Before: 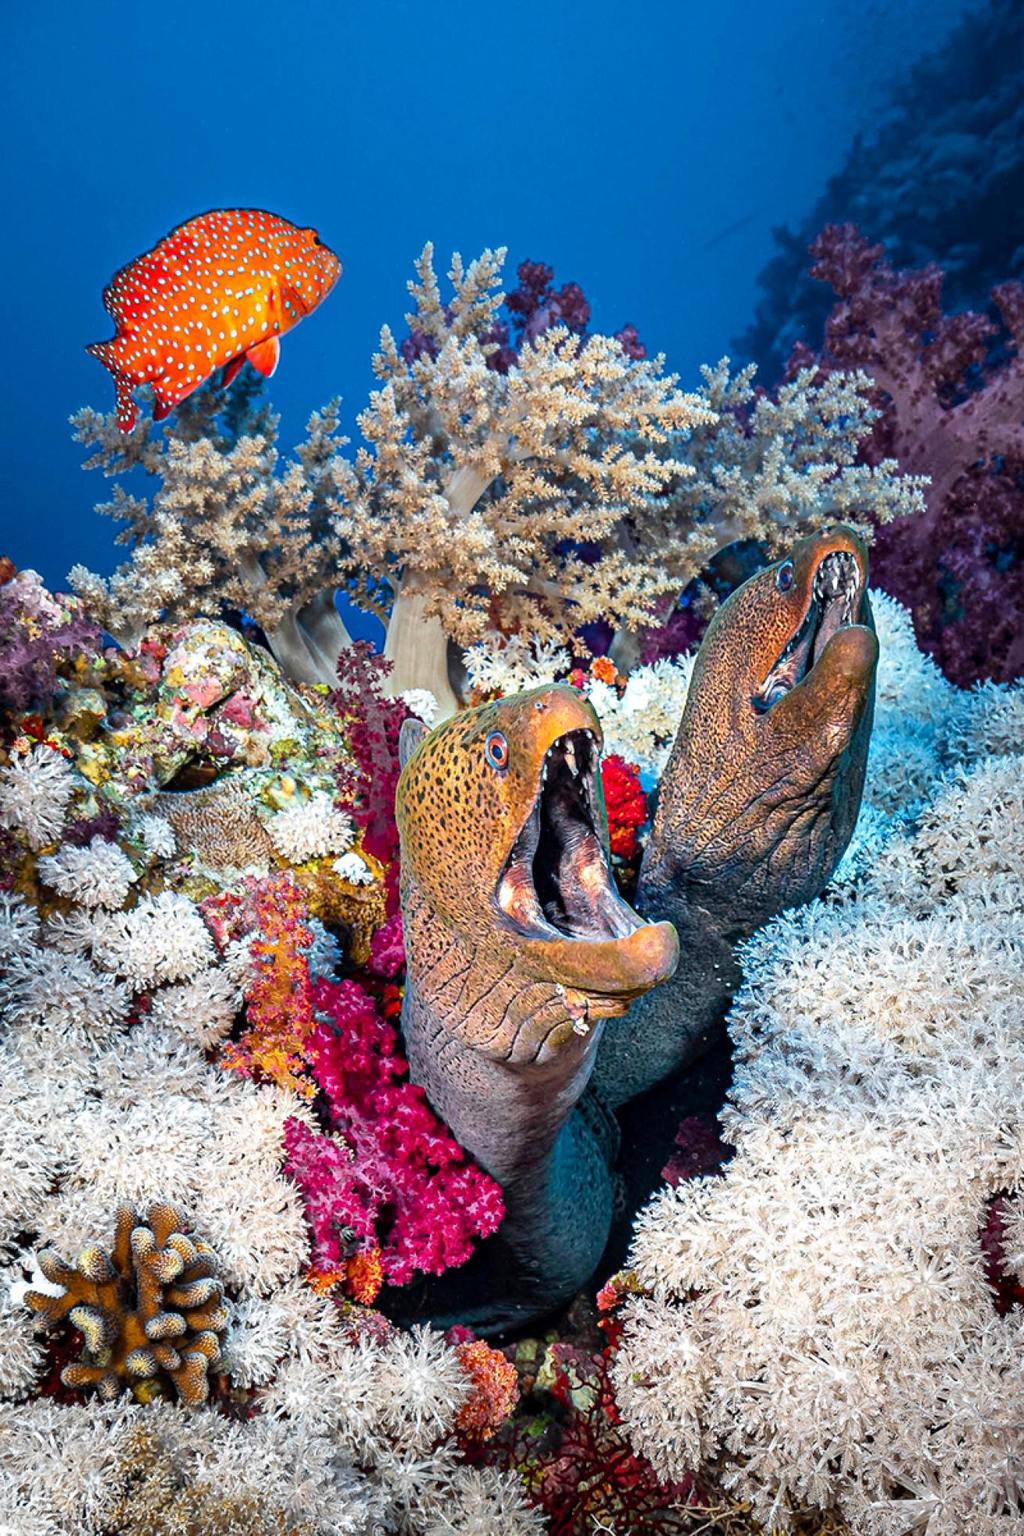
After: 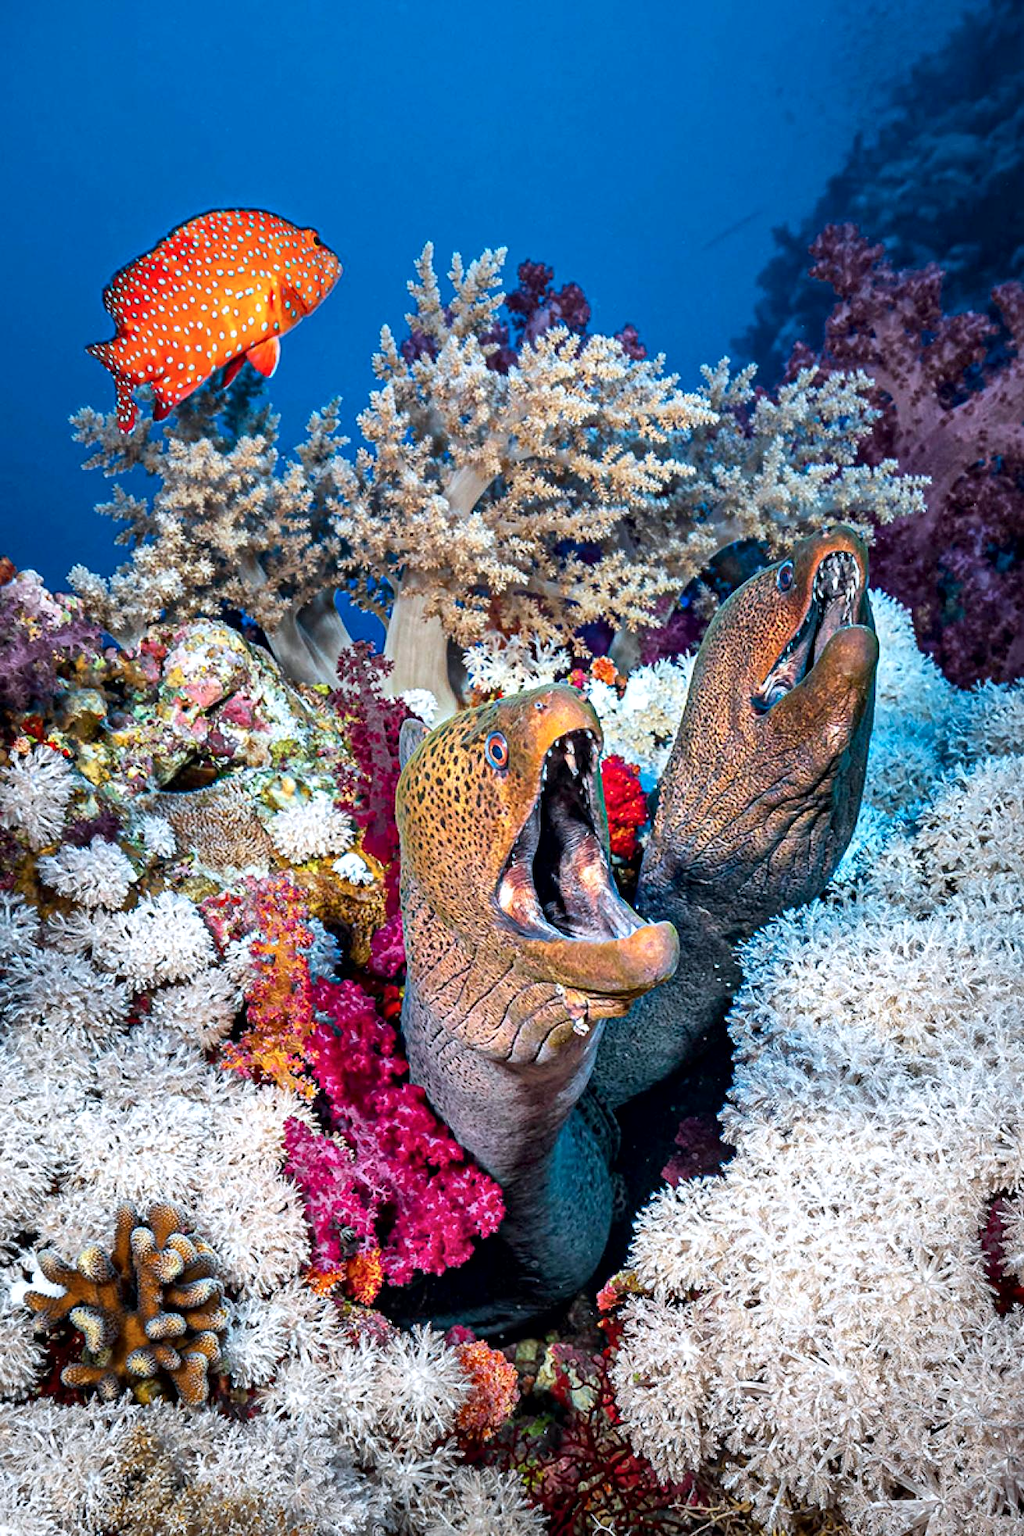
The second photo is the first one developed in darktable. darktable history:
local contrast: mode bilateral grid, contrast 20, coarseness 50, detail 132%, midtone range 0.2
color correction: highlights a* -0.137, highlights b* -5.91, shadows a* -0.137, shadows b* -0.137
